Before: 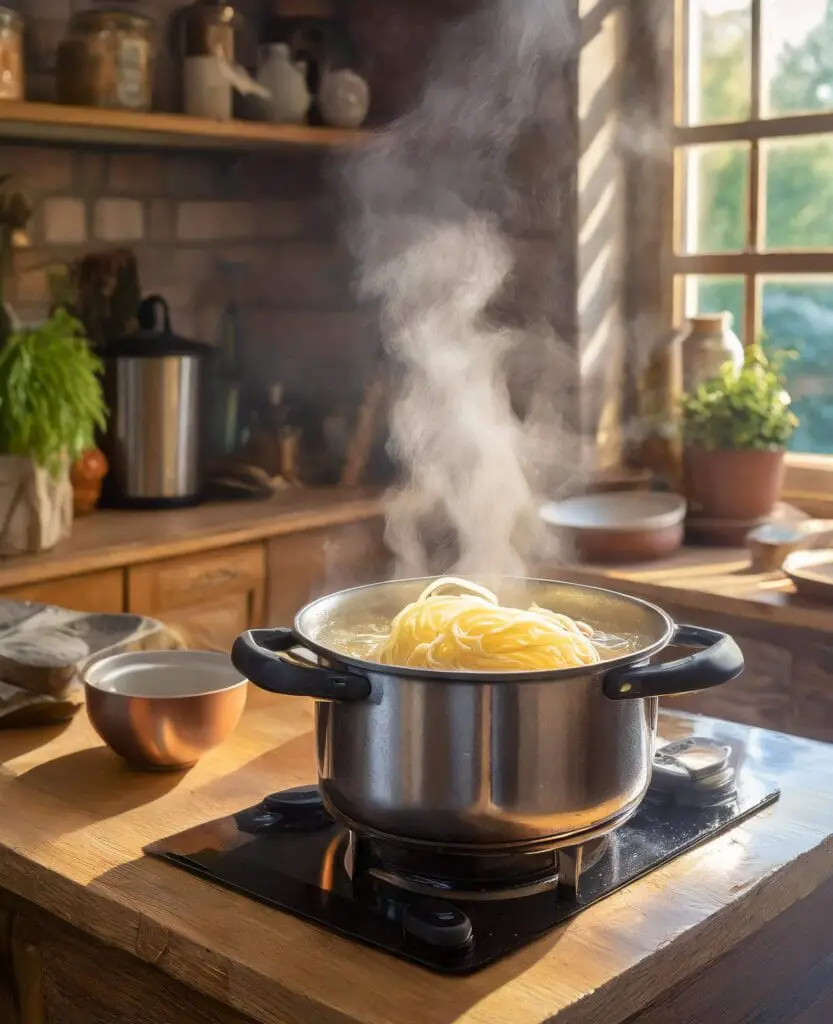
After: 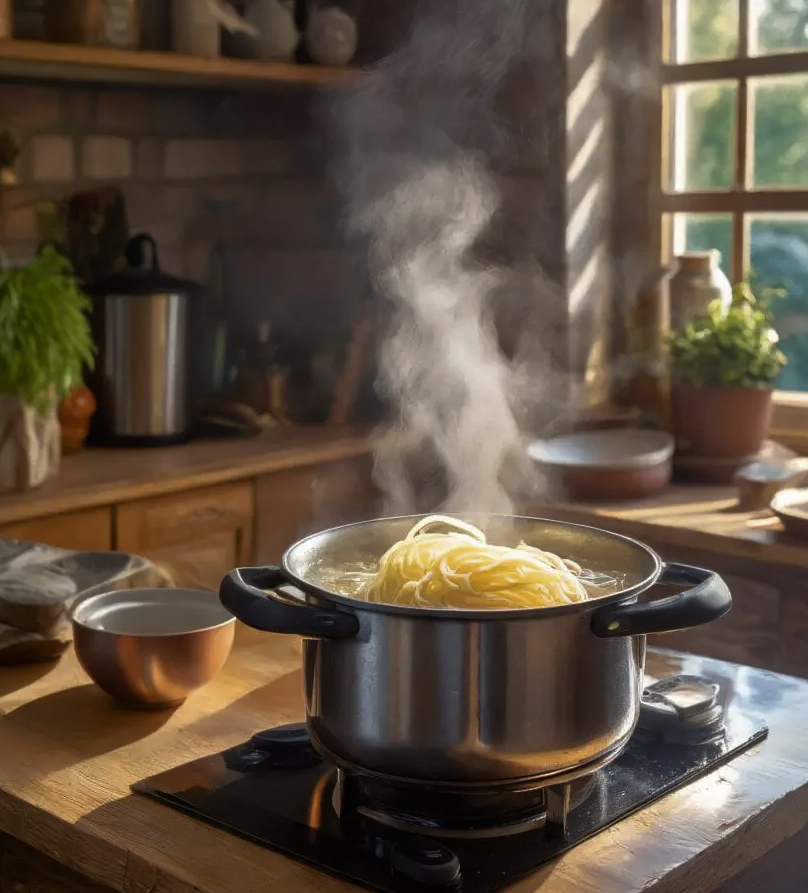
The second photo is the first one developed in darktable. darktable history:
crop: left 1.507%, top 6.147%, right 1.379%, bottom 6.637%
rgb curve: curves: ch0 [(0, 0) (0.415, 0.237) (1, 1)]
